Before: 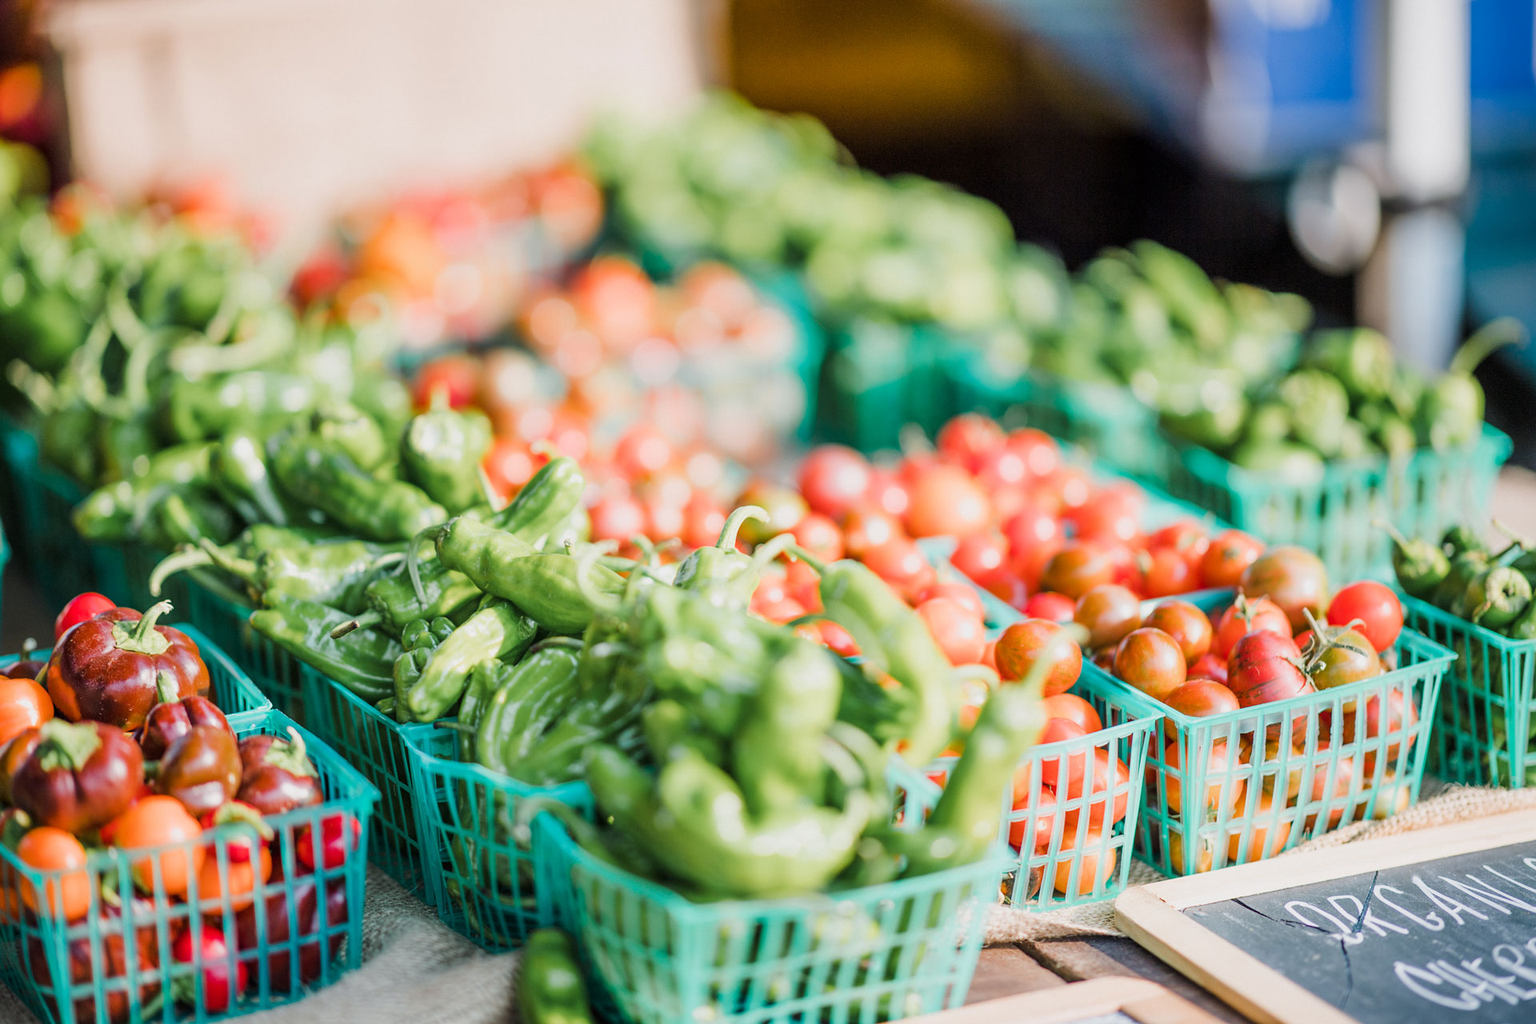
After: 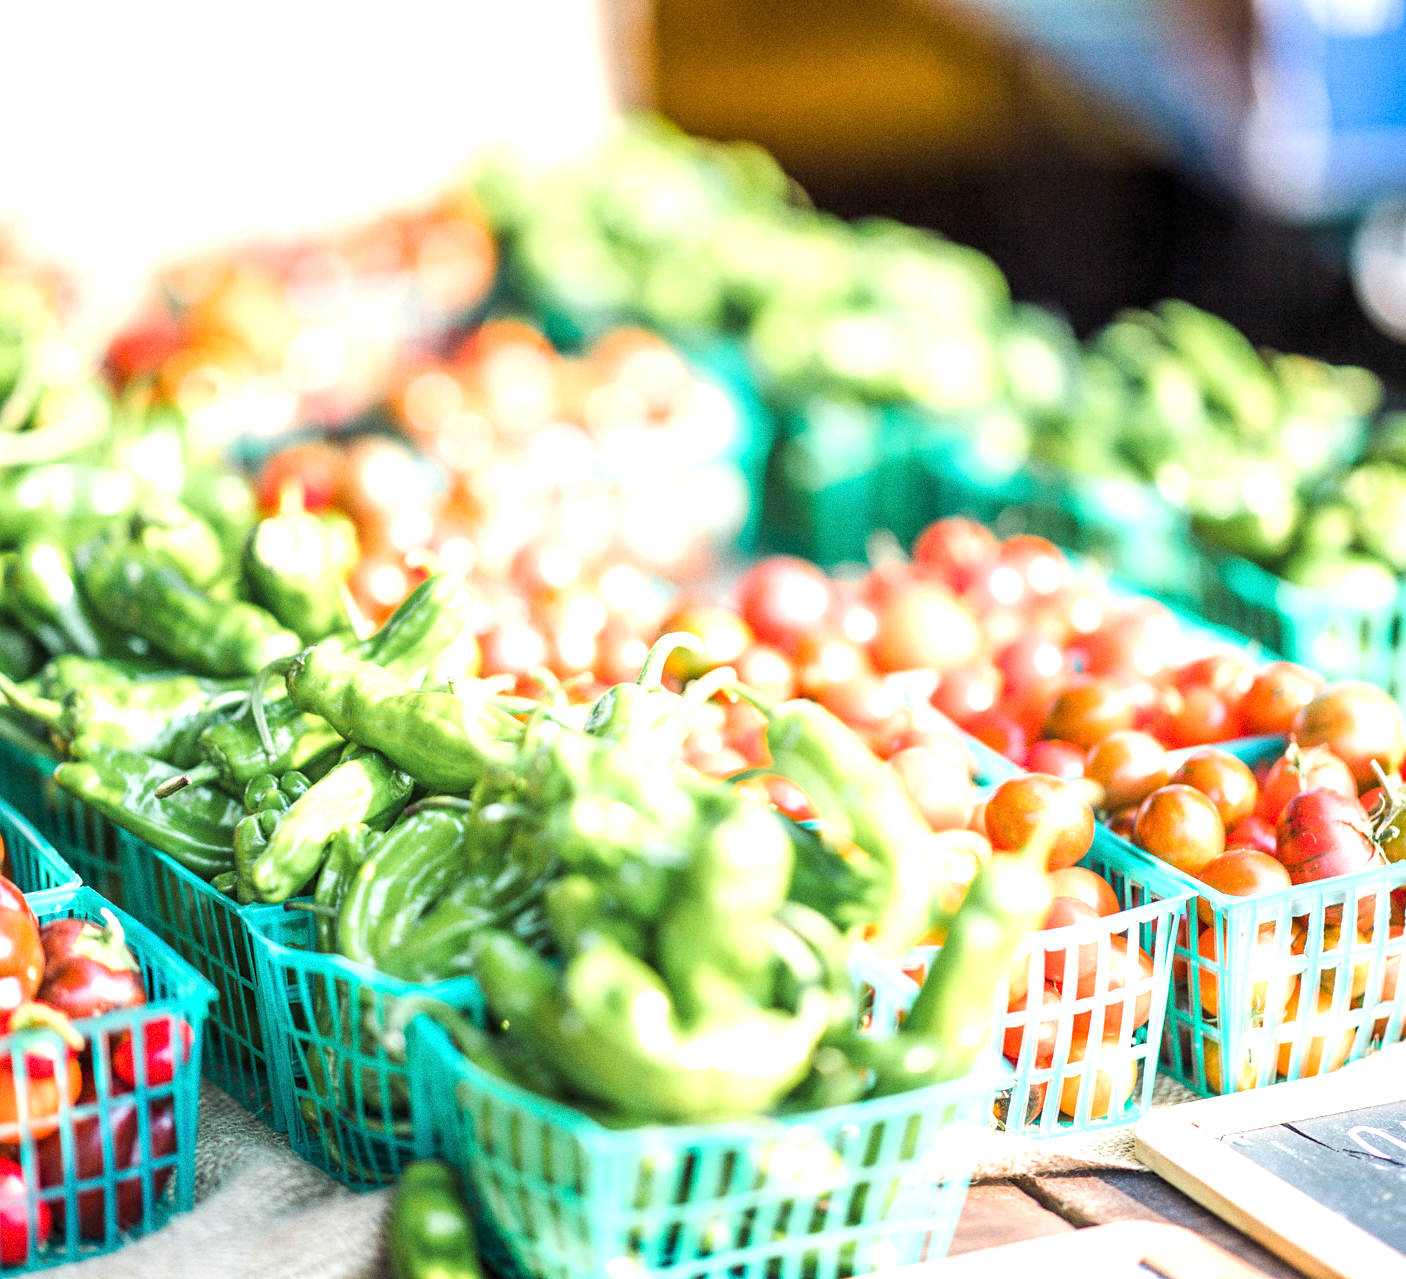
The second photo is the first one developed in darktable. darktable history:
exposure: exposure 0.95 EV, compensate highlight preservation false
crop: left 13.443%, right 13.31%
grain: coarseness 0.09 ISO
